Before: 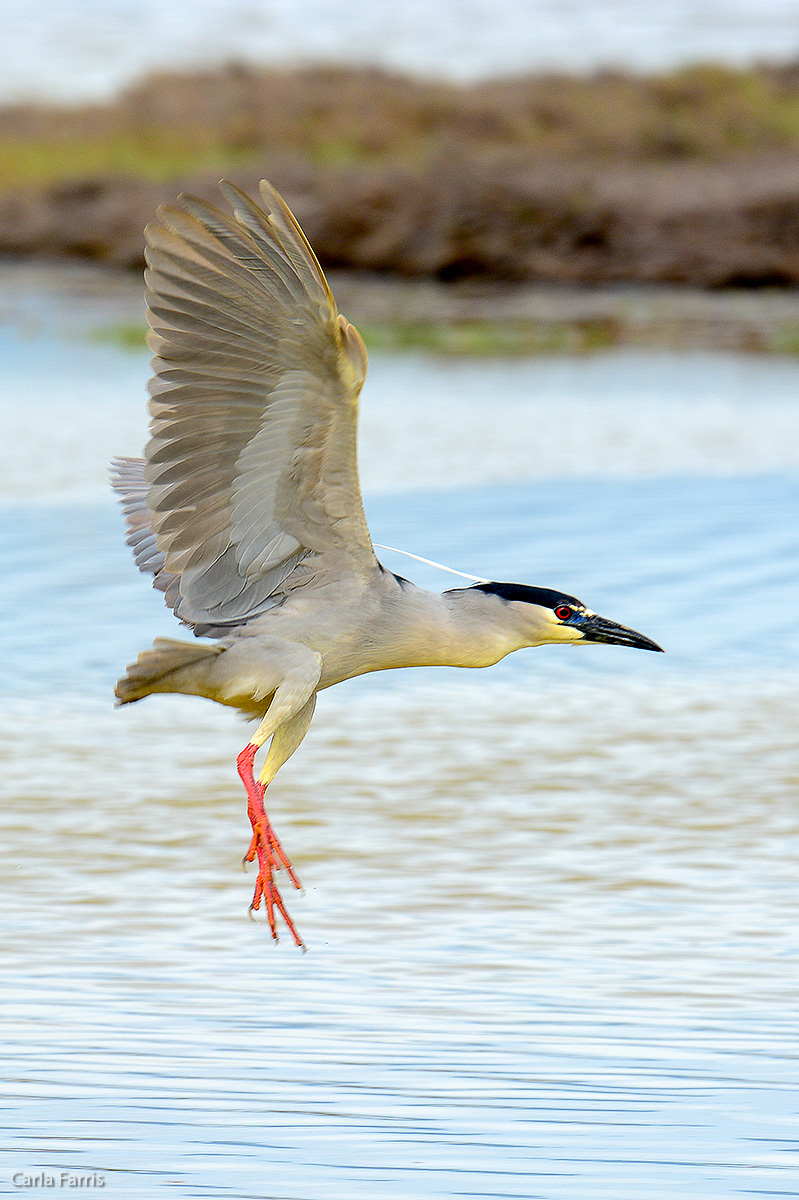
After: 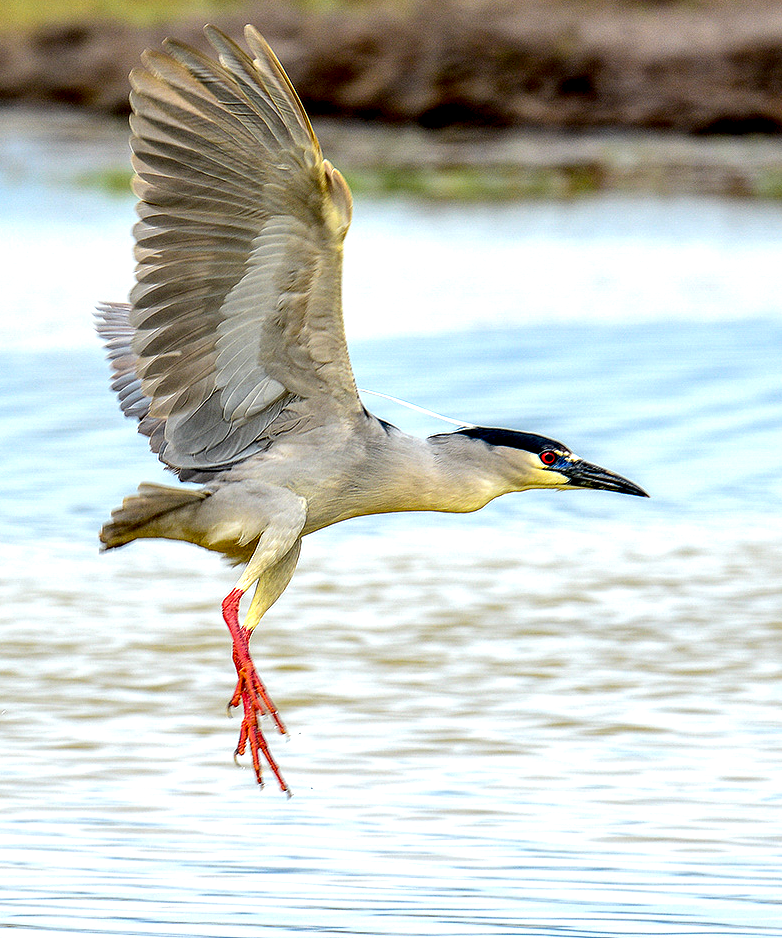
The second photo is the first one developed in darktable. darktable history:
local contrast: highlights 22%, shadows 72%, detail 170%
crop and rotate: left 1.947%, top 12.954%, right 0.131%, bottom 8.859%
exposure: exposure 0.297 EV, compensate exposure bias true, compensate highlight preservation false
